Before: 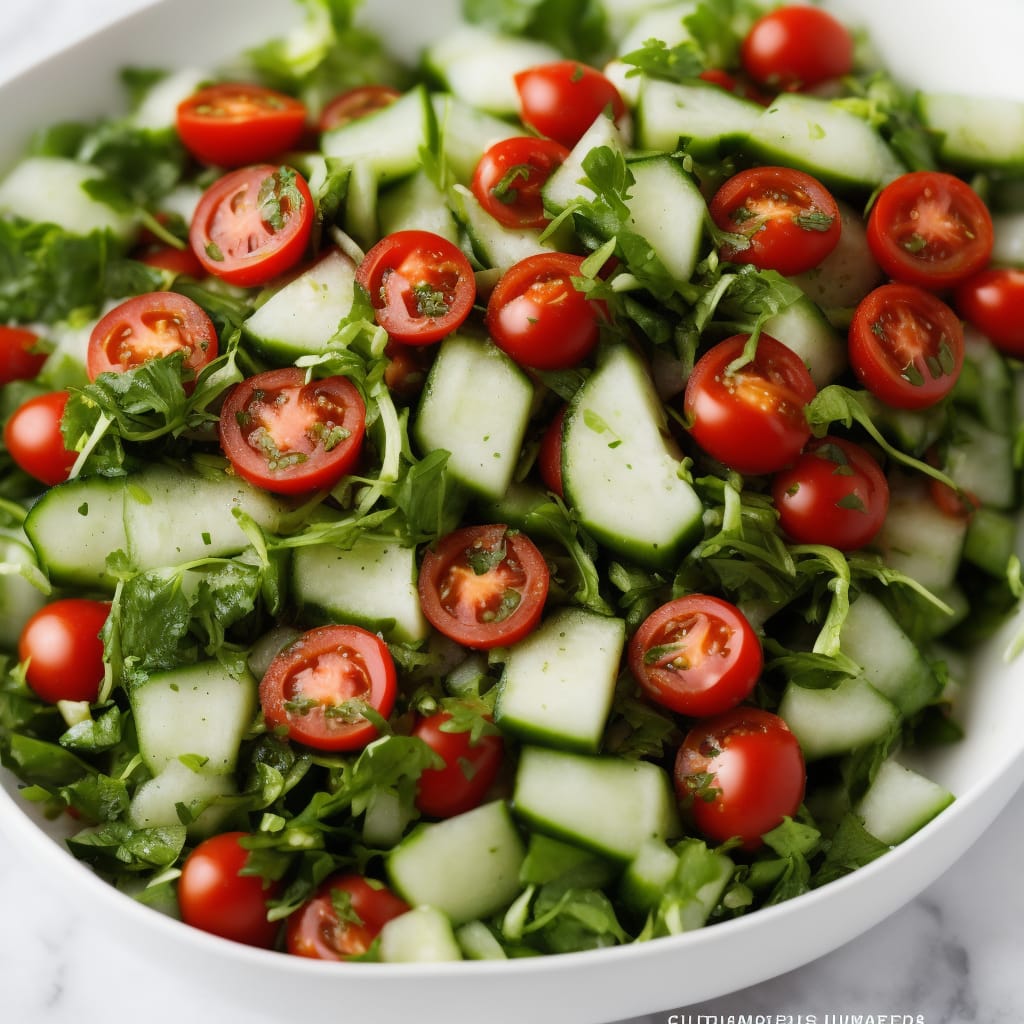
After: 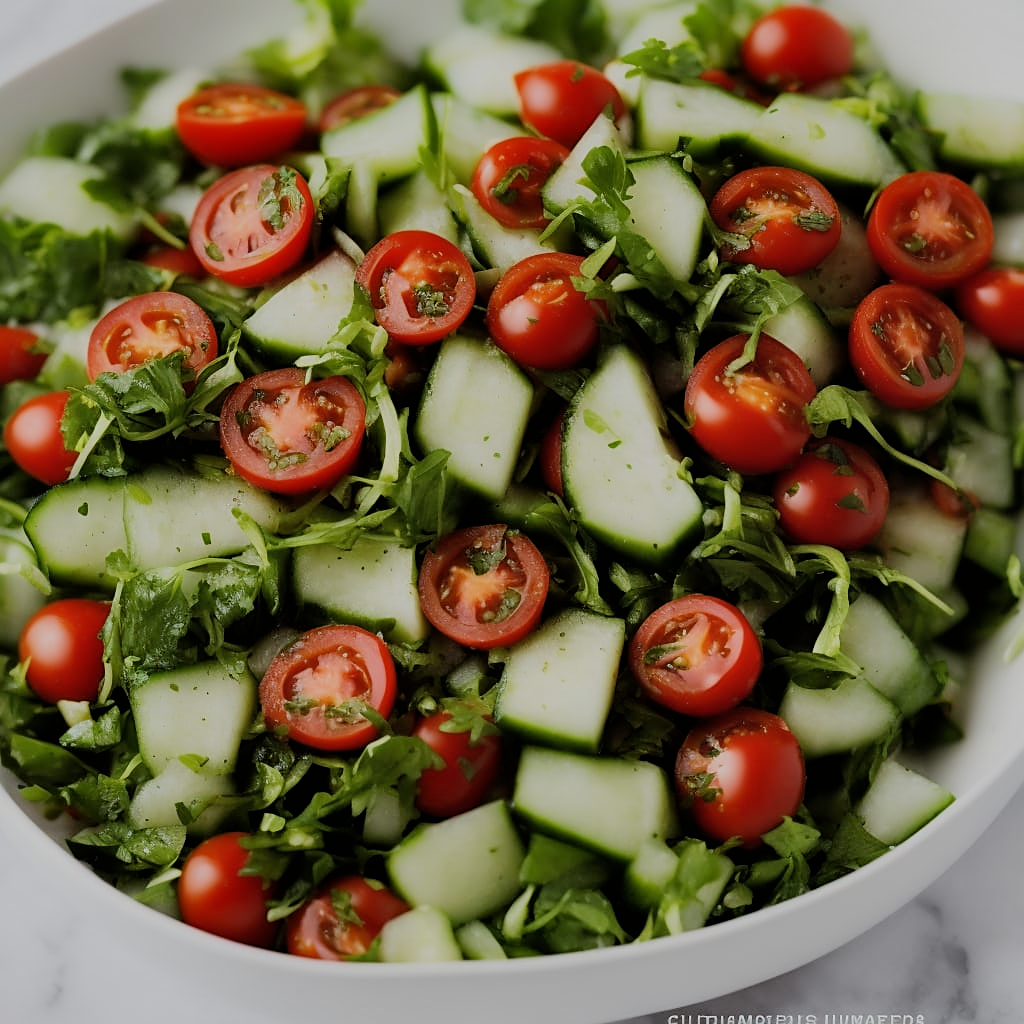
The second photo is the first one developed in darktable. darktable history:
filmic rgb: black relative exposure -7.65 EV, white relative exposure 4.56 EV, hardness 3.61, color science v6 (2022)
haze removal: strength 0.01, distance 0.25, compatibility mode true, adaptive false
sharpen: on, module defaults
shadows and highlights: shadows 36.66, highlights -26.98, soften with gaussian
exposure: exposure -0.317 EV, compensate highlight preservation false
